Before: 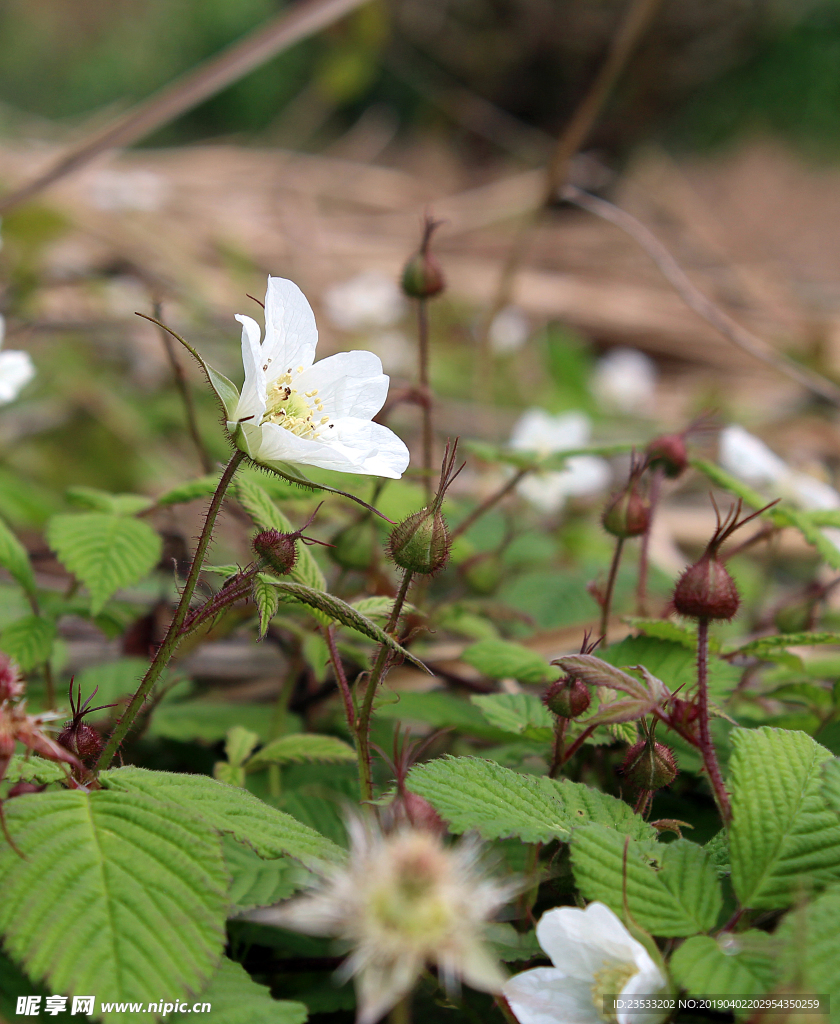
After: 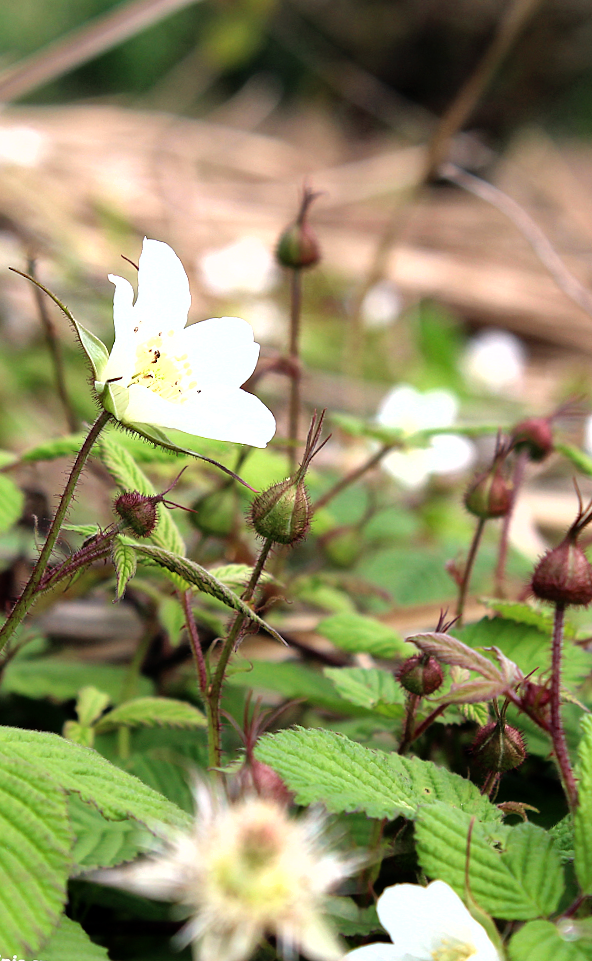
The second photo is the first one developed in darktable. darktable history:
tone equalizer: -8 EV -1.05 EV, -7 EV -0.997 EV, -6 EV -0.891 EV, -5 EV -0.609 EV, -3 EV 0.599 EV, -2 EV 0.843 EV, -1 EV 1 EV, +0 EV 1.07 EV
crop and rotate: angle -3.05°, left 14.268%, top 0.033%, right 10.763%, bottom 0.085%
shadows and highlights: soften with gaussian
